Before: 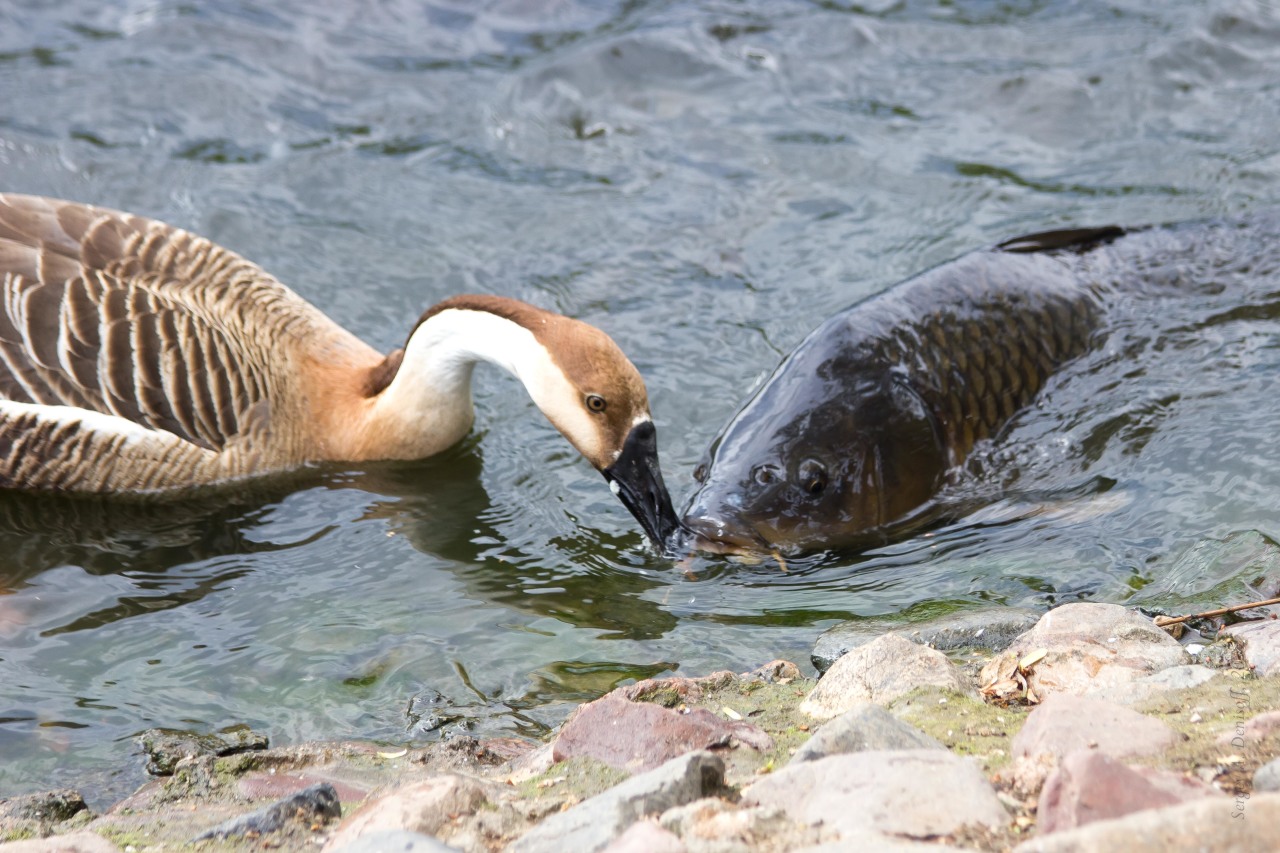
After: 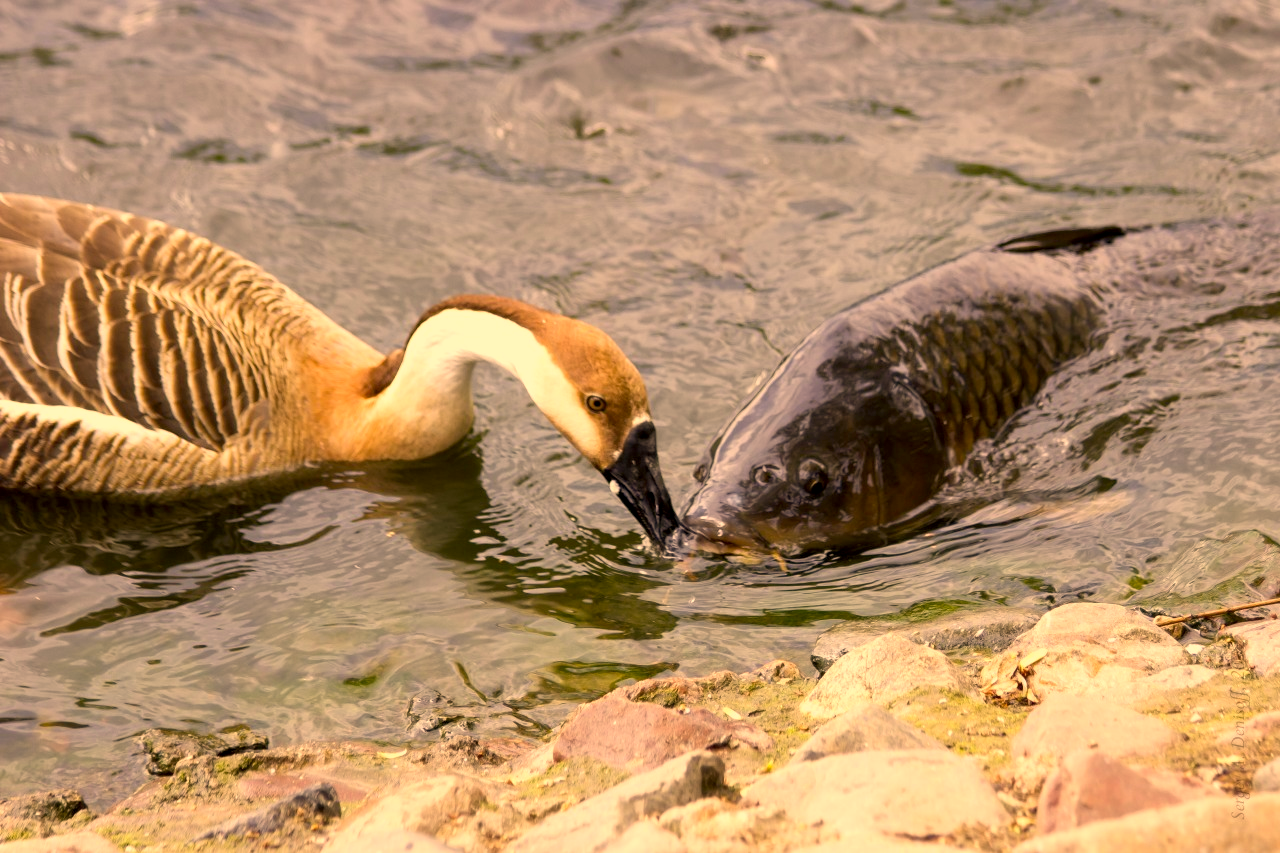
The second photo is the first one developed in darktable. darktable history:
exposure: black level correction 0.007, exposure 0.091 EV, compensate highlight preservation false
color correction: highlights a* 18.4, highlights b* 36.19, shadows a* 1.62, shadows b* 6.29, saturation 1.04
